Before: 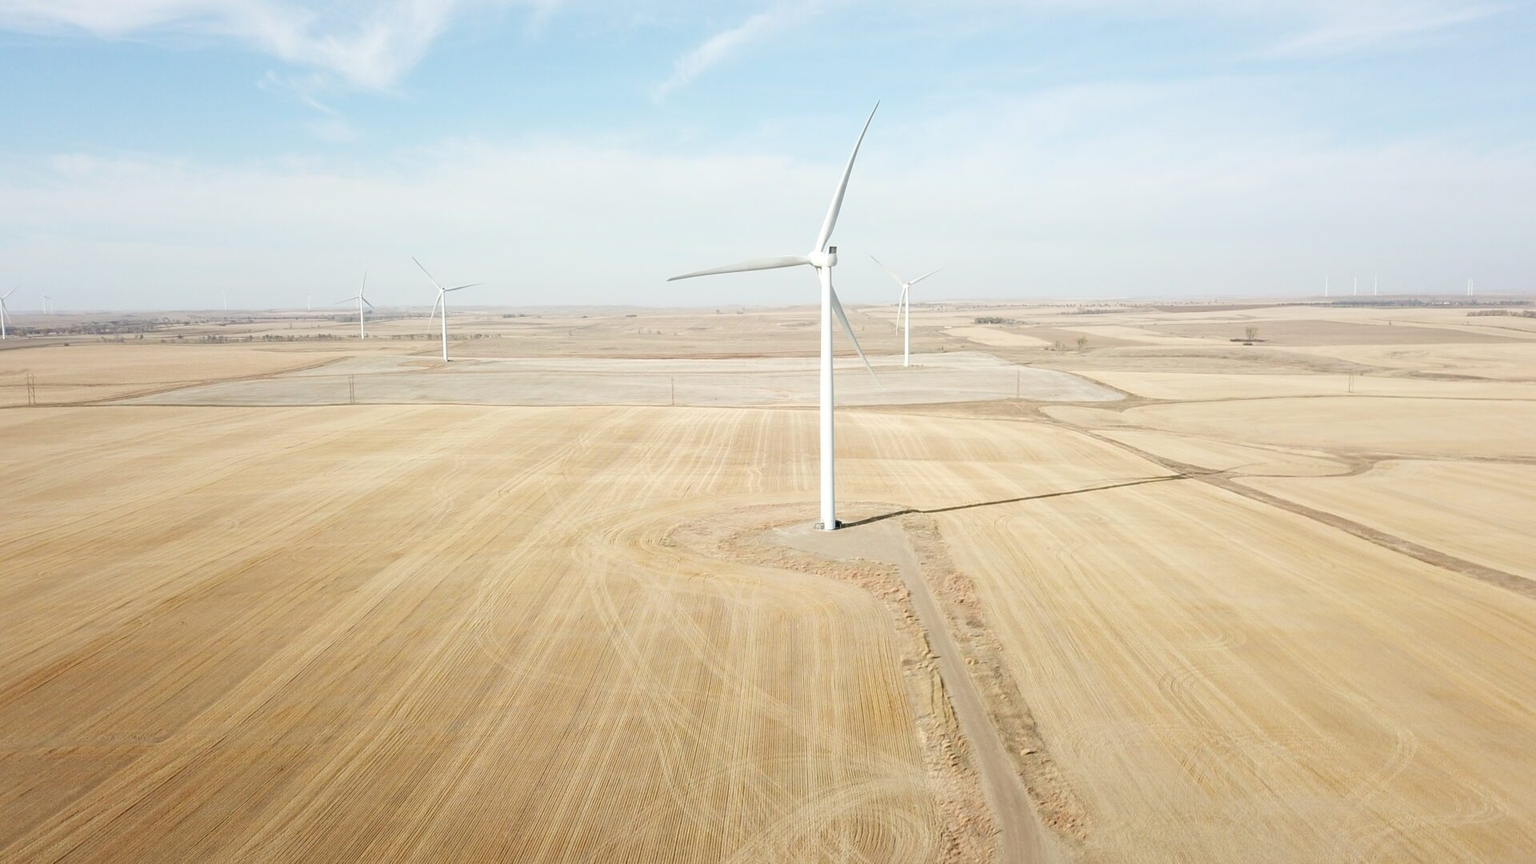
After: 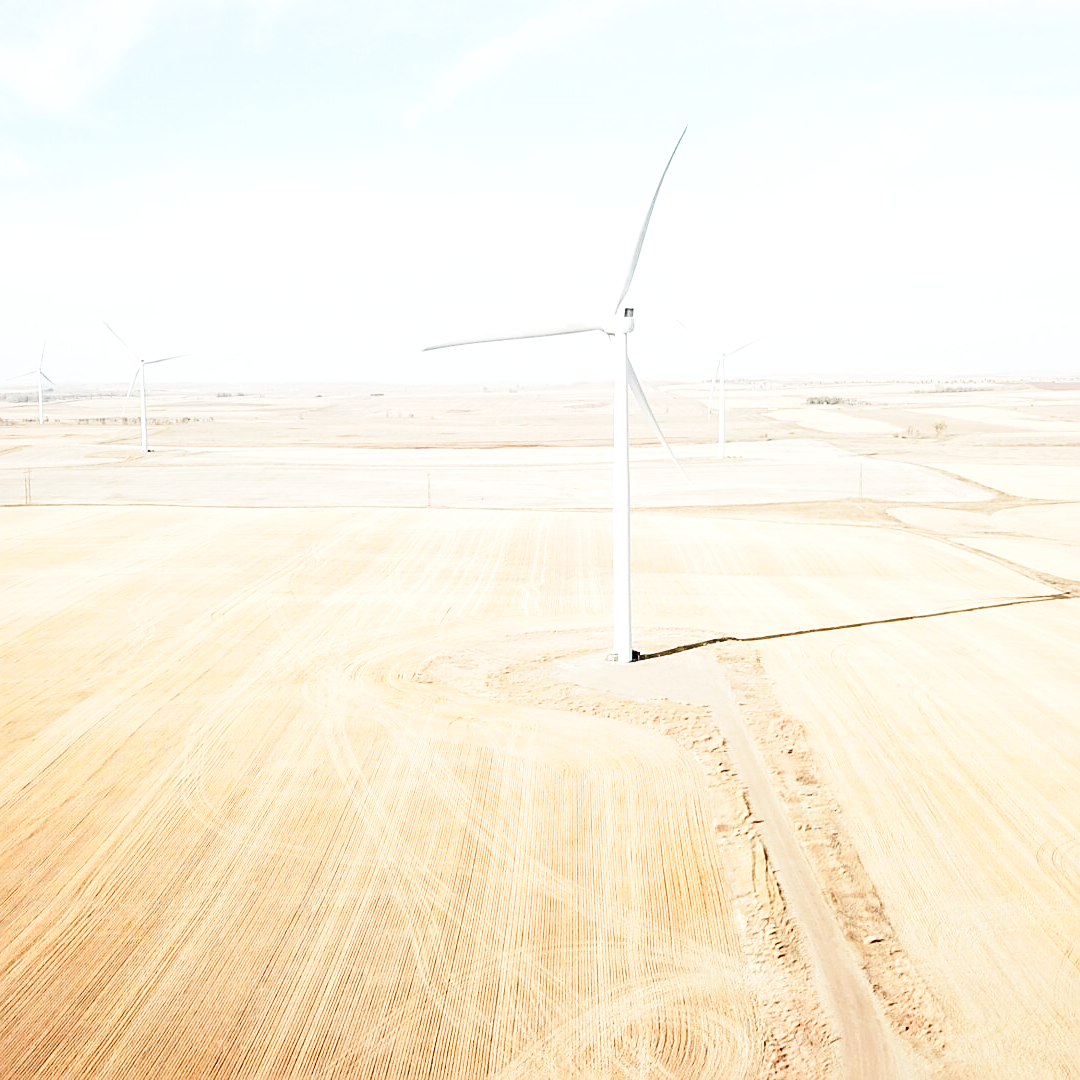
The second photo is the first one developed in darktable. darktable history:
base curve: curves: ch0 [(0, 0) (0.028, 0.03) (0.121, 0.232) (0.46, 0.748) (0.859, 0.968) (1, 1)], preserve colors none
shadows and highlights: radius 334.93, shadows 63.48, highlights 6.06, compress 87.7%, highlights color adjustment 39.73%, soften with gaussian
color zones: curves: ch1 [(0.29, 0.492) (0.373, 0.185) (0.509, 0.481)]; ch2 [(0.25, 0.462) (0.749, 0.457)], mix 40.67%
sharpen: on, module defaults
tone equalizer: -8 EV -0.417 EV, -7 EV -0.389 EV, -6 EV -0.333 EV, -5 EV -0.222 EV, -3 EV 0.222 EV, -2 EV 0.333 EV, -1 EV 0.389 EV, +0 EV 0.417 EV, edges refinement/feathering 500, mask exposure compensation -1.57 EV, preserve details no
crop: left 21.496%, right 22.254%
